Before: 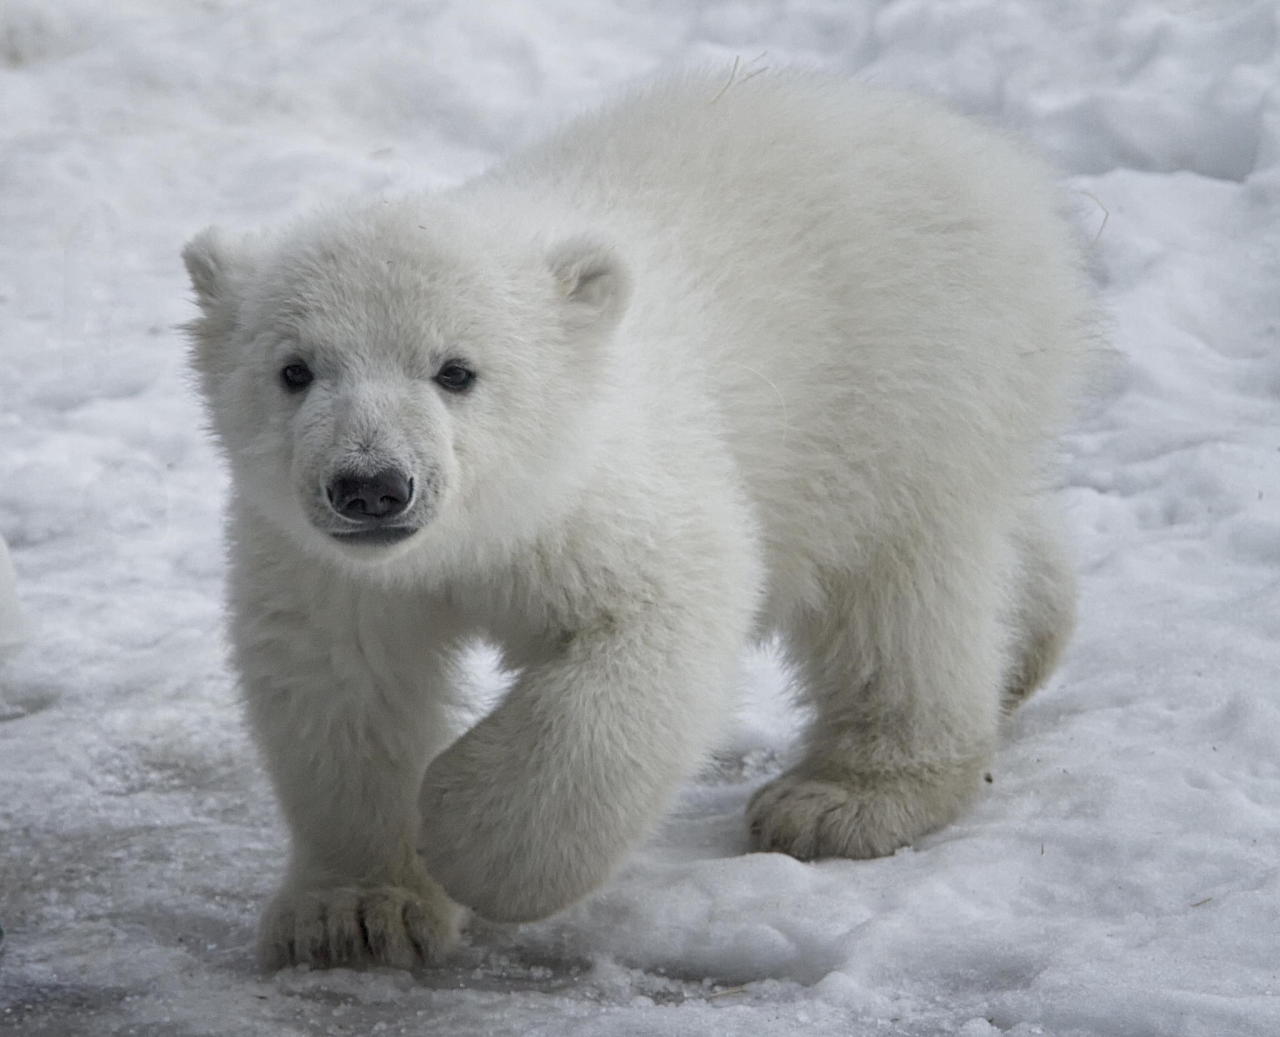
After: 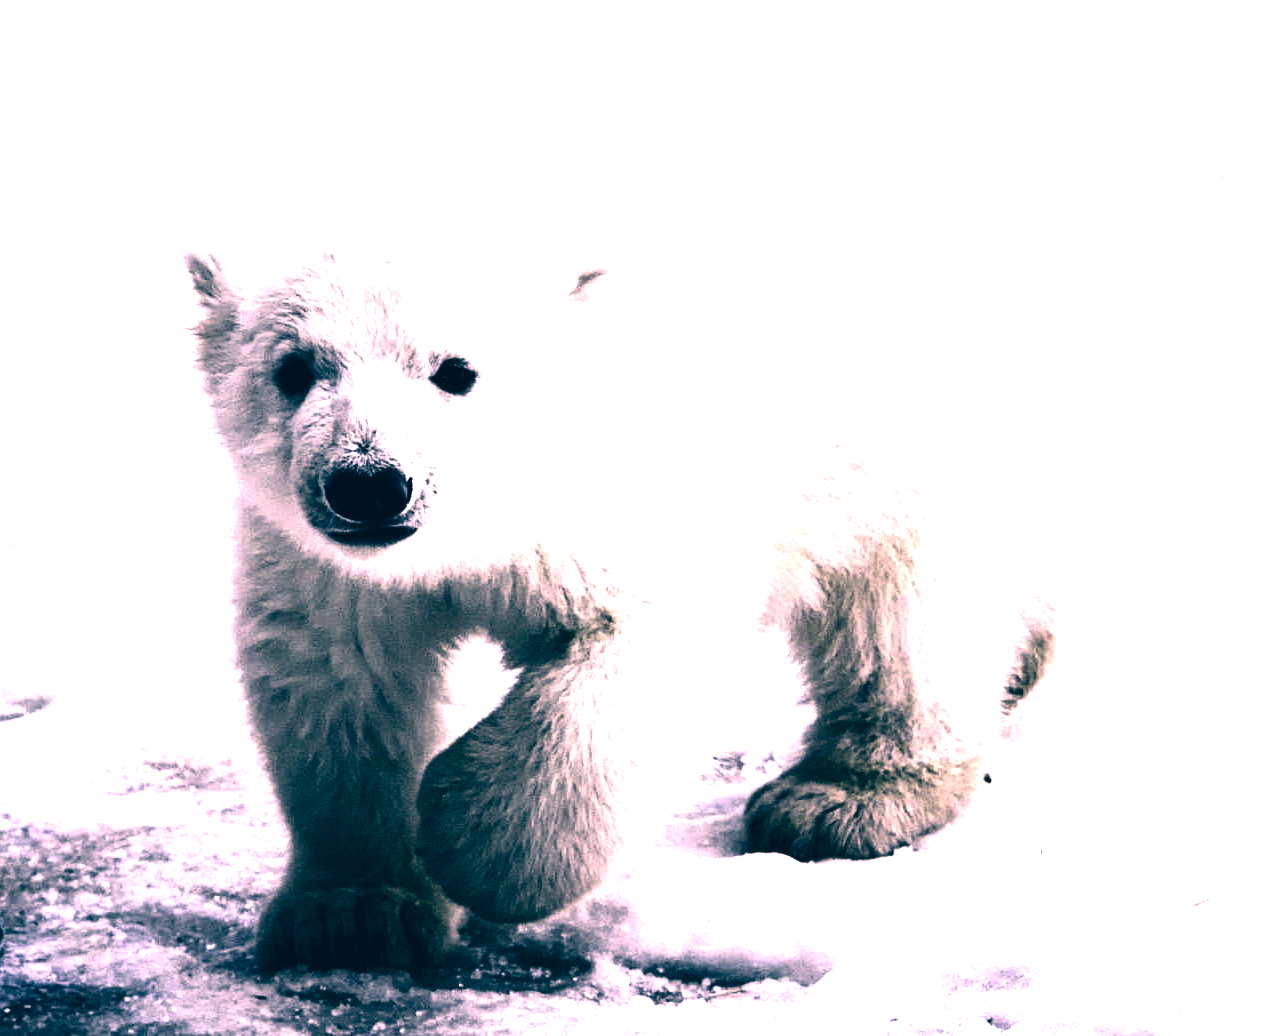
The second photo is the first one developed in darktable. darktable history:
contrast brightness saturation: contrast 0.284
color correction: highlights a* 16.96, highlights b* 0.2, shadows a* -15.32, shadows b* -14.06, saturation 1.46
levels: levels [0.044, 0.475, 0.791]
crop and rotate: left 0.086%, bottom 0.008%
tone equalizer: -8 EV -1.05 EV, -7 EV -0.992 EV, -6 EV -0.9 EV, -5 EV -0.608 EV, -3 EV 0.556 EV, -2 EV 0.889 EV, -1 EV 1 EV, +0 EV 1.08 EV, edges refinement/feathering 500, mask exposure compensation -1.57 EV, preserve details no
